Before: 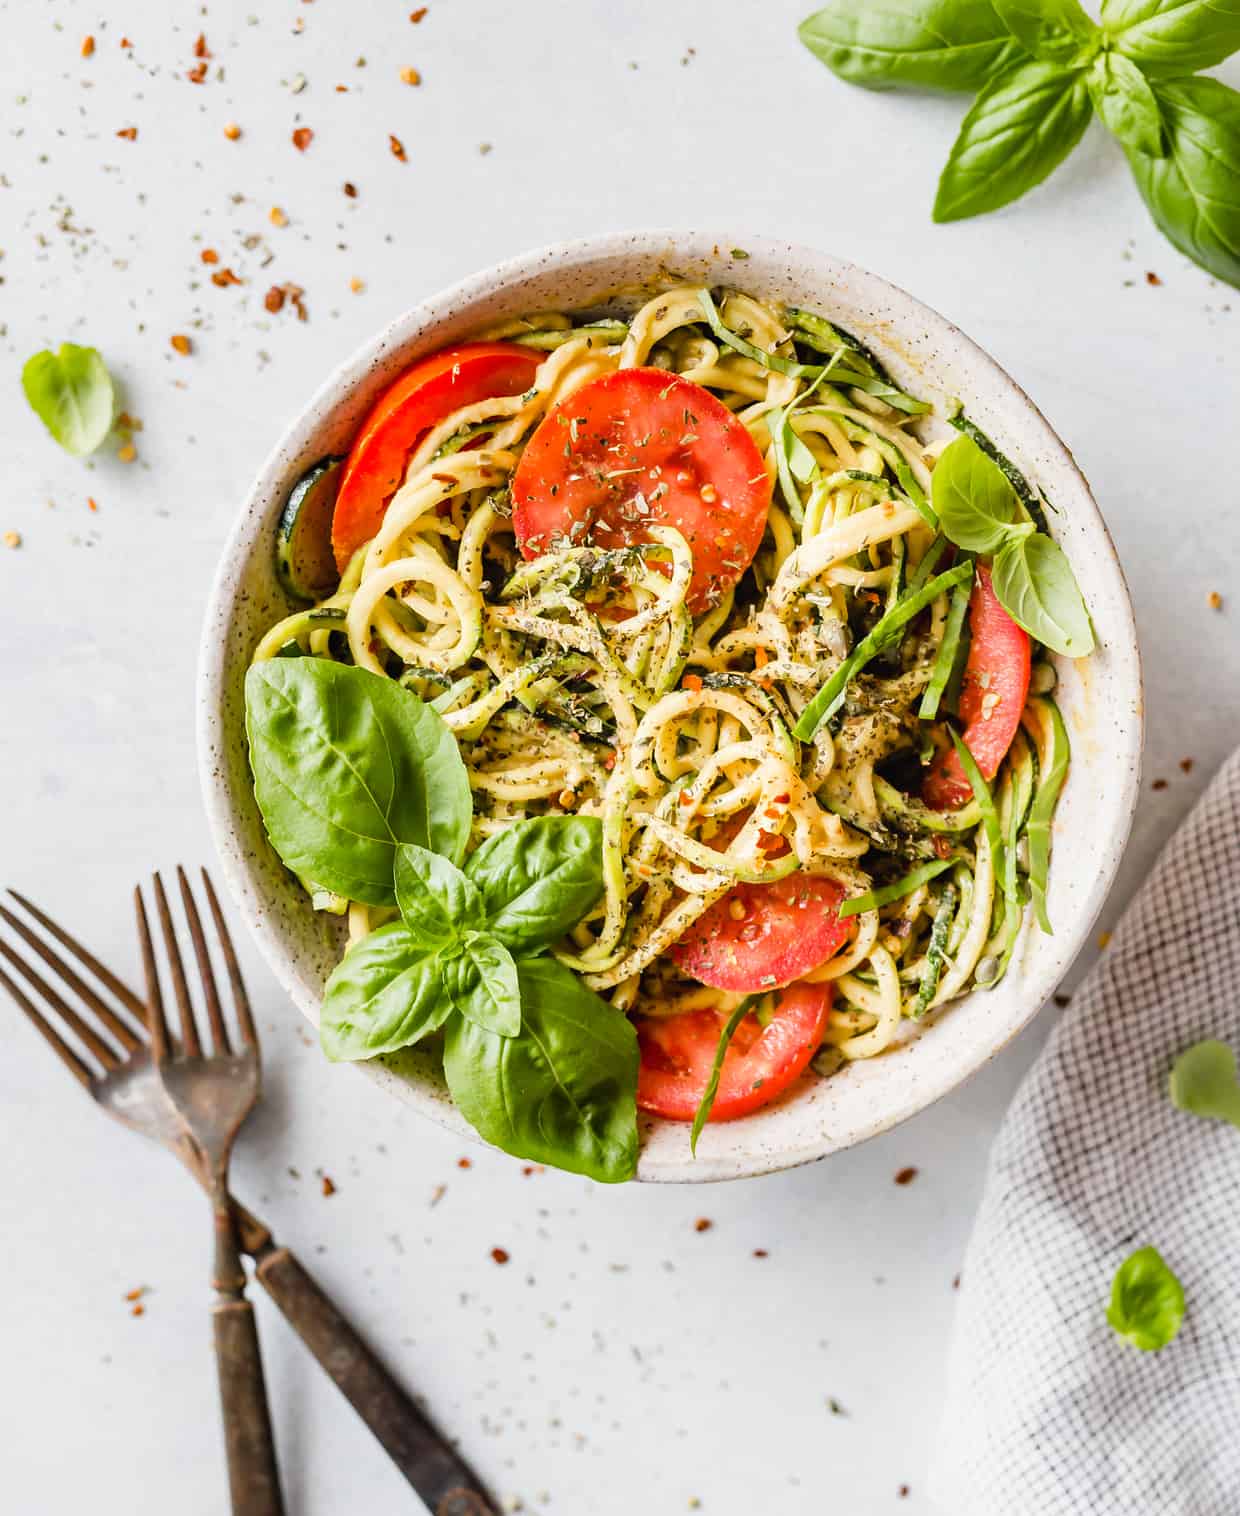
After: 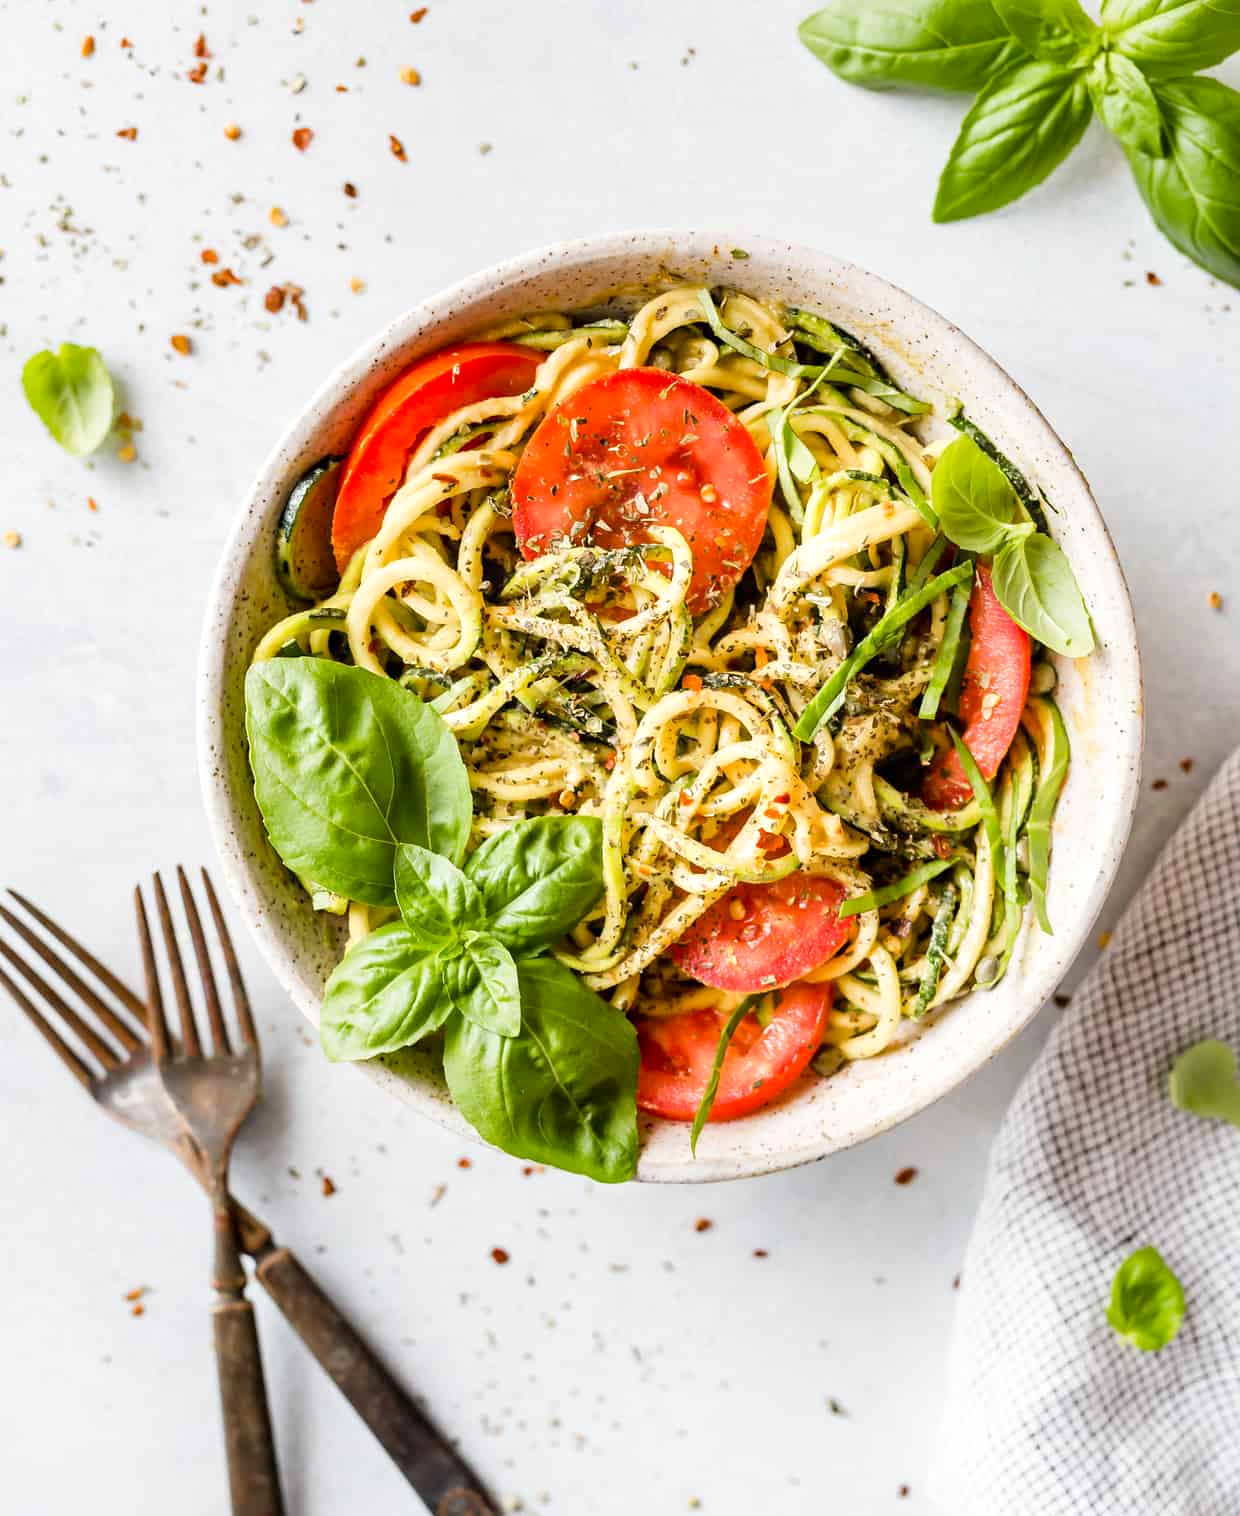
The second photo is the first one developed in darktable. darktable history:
exposure: black level correction 0.002, exposure 0.147 EV, compensate highlight preservation false
